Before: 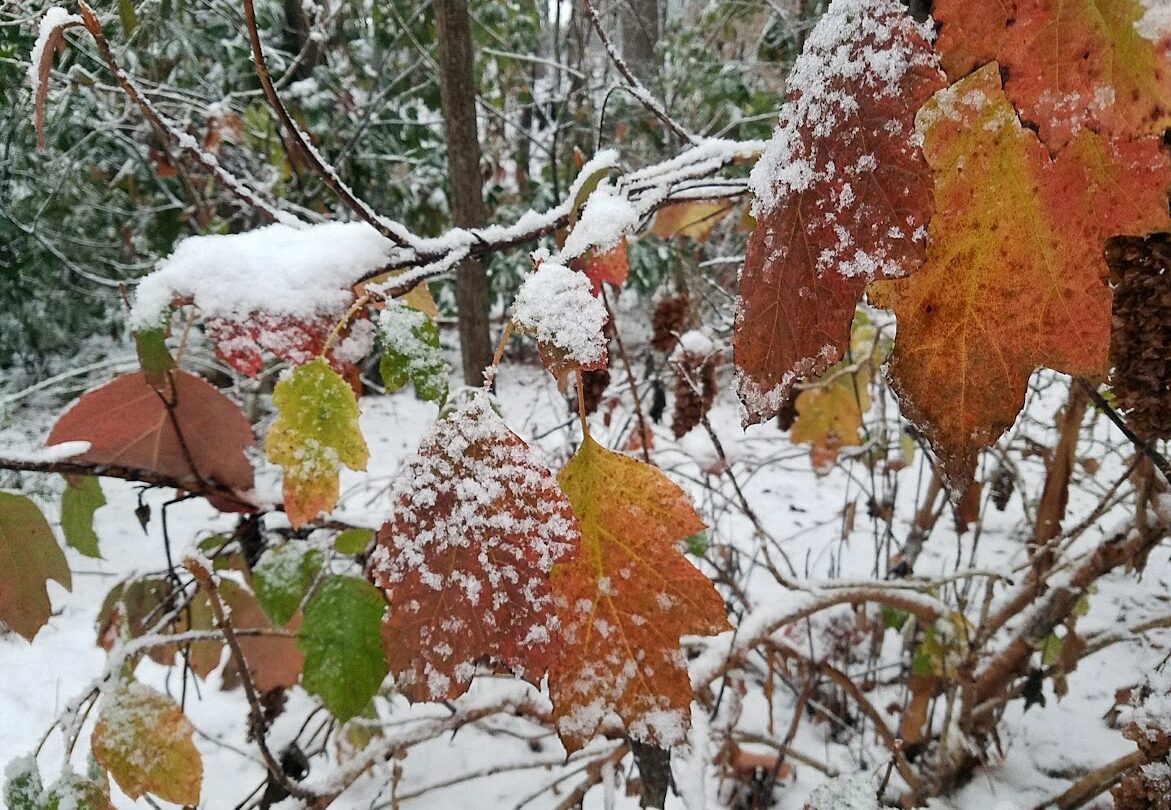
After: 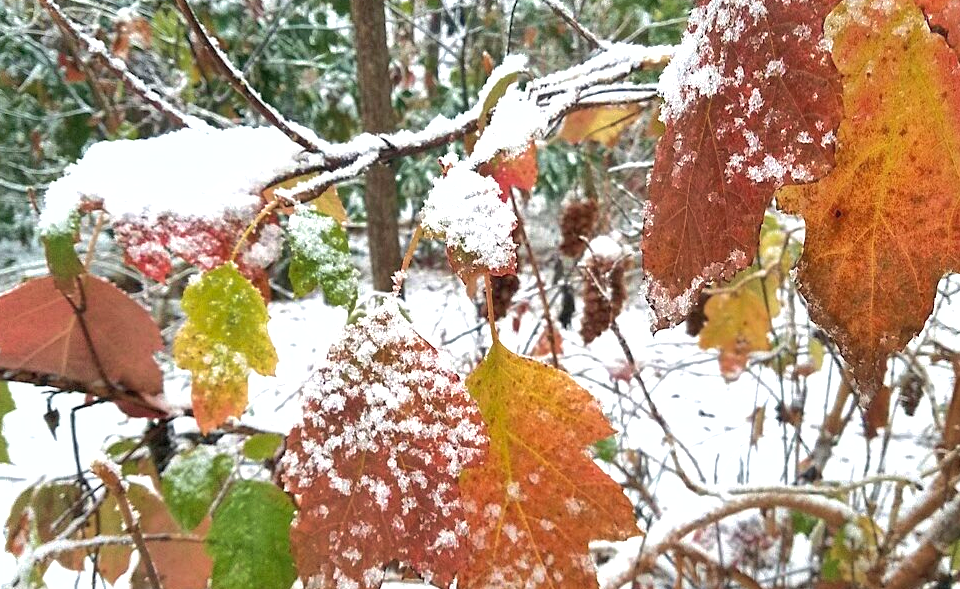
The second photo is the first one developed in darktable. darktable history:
exposure: black level correction 0, exposure 0.877 EV, compensate exposure bias true, compensate highlight preservation false
crop: left 7.856%, top 11.836%, right 10.12%, bottom 15.387%
velvia: on, module defaults
shadows and highlights: on, module defaults
